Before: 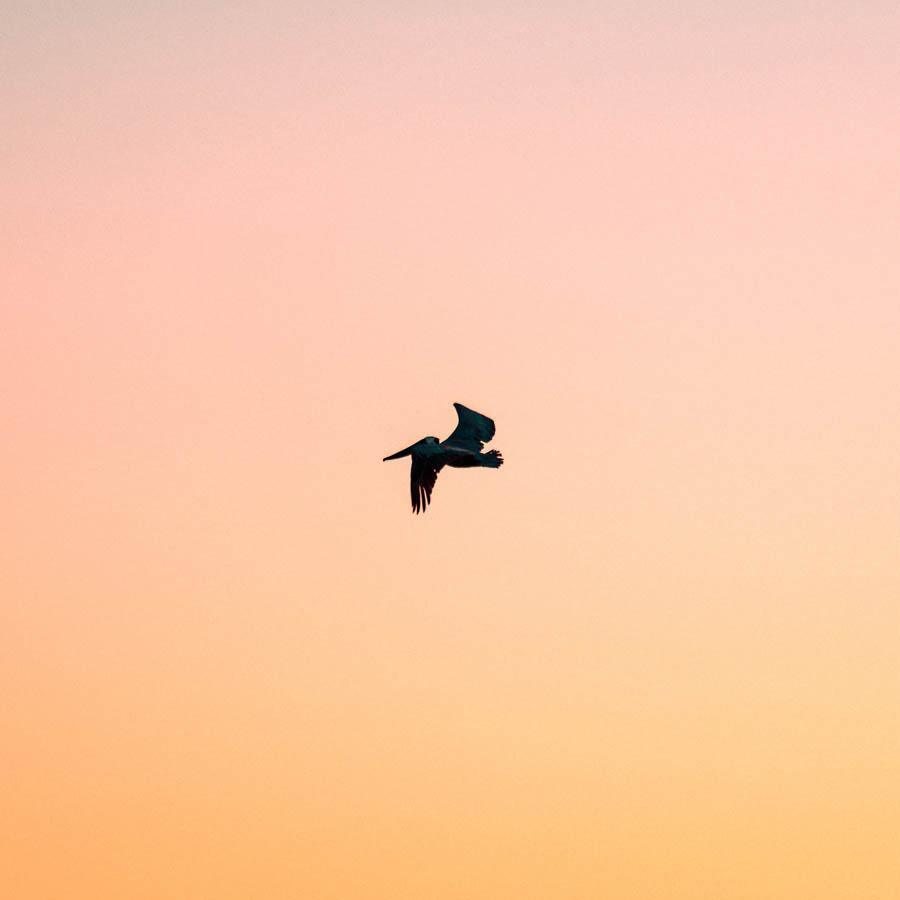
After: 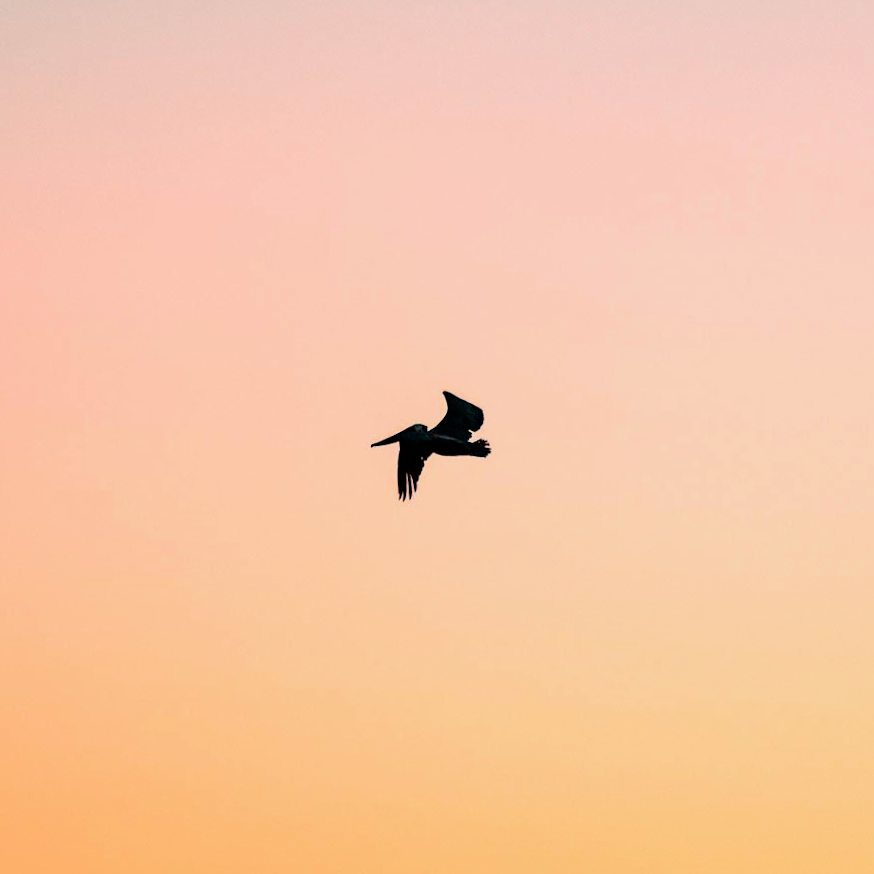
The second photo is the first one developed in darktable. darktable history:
crop and rotate: angle -1.69°
filmic rgb: hardness 4.17, contrast 1.364, color science v6 (2022)
